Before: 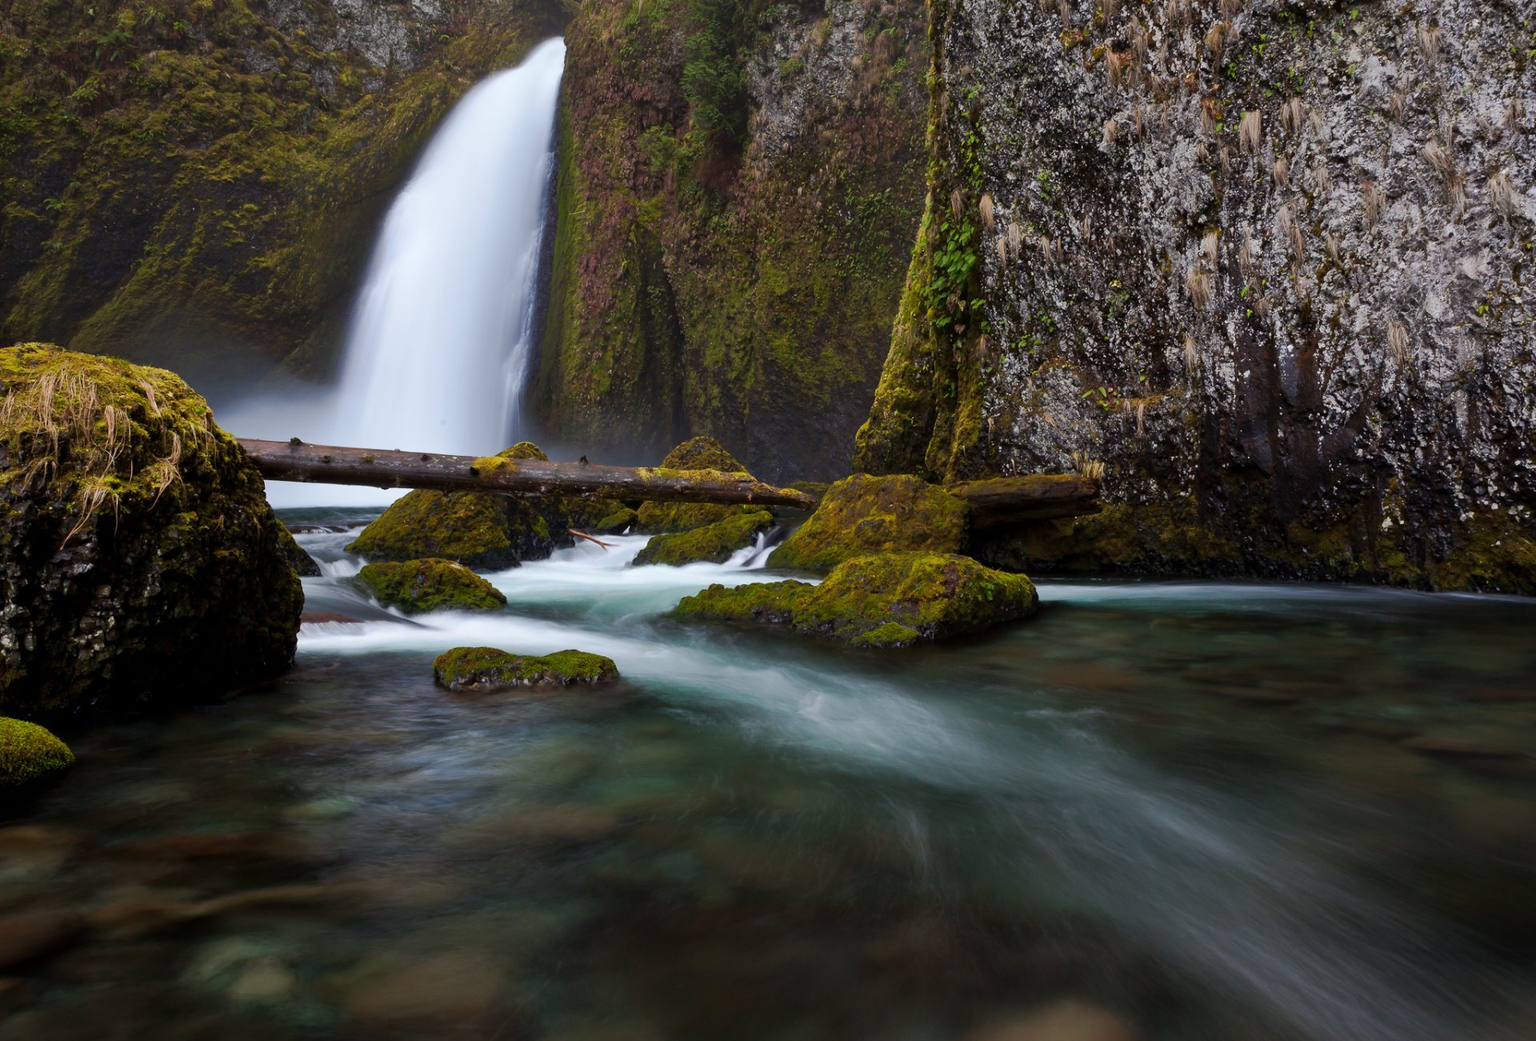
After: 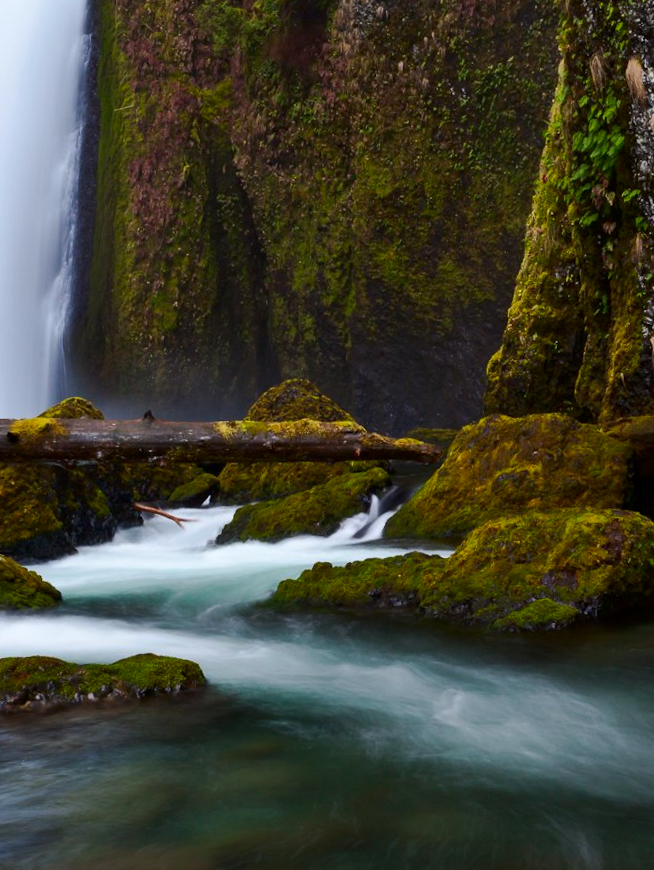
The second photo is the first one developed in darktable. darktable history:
contrast brightness saturation: contrast 0.13, brightness -0.05, saturation 0.16
rotate and perspective: rotation -3°, crop left 0.031, crop right 0.968, crop top 0.07, crop bottom 0.93
crop and rotate: left 29.476%, top 10.214%, right 35.32%, bottom 17.333%
color balance: input saturation 99%
